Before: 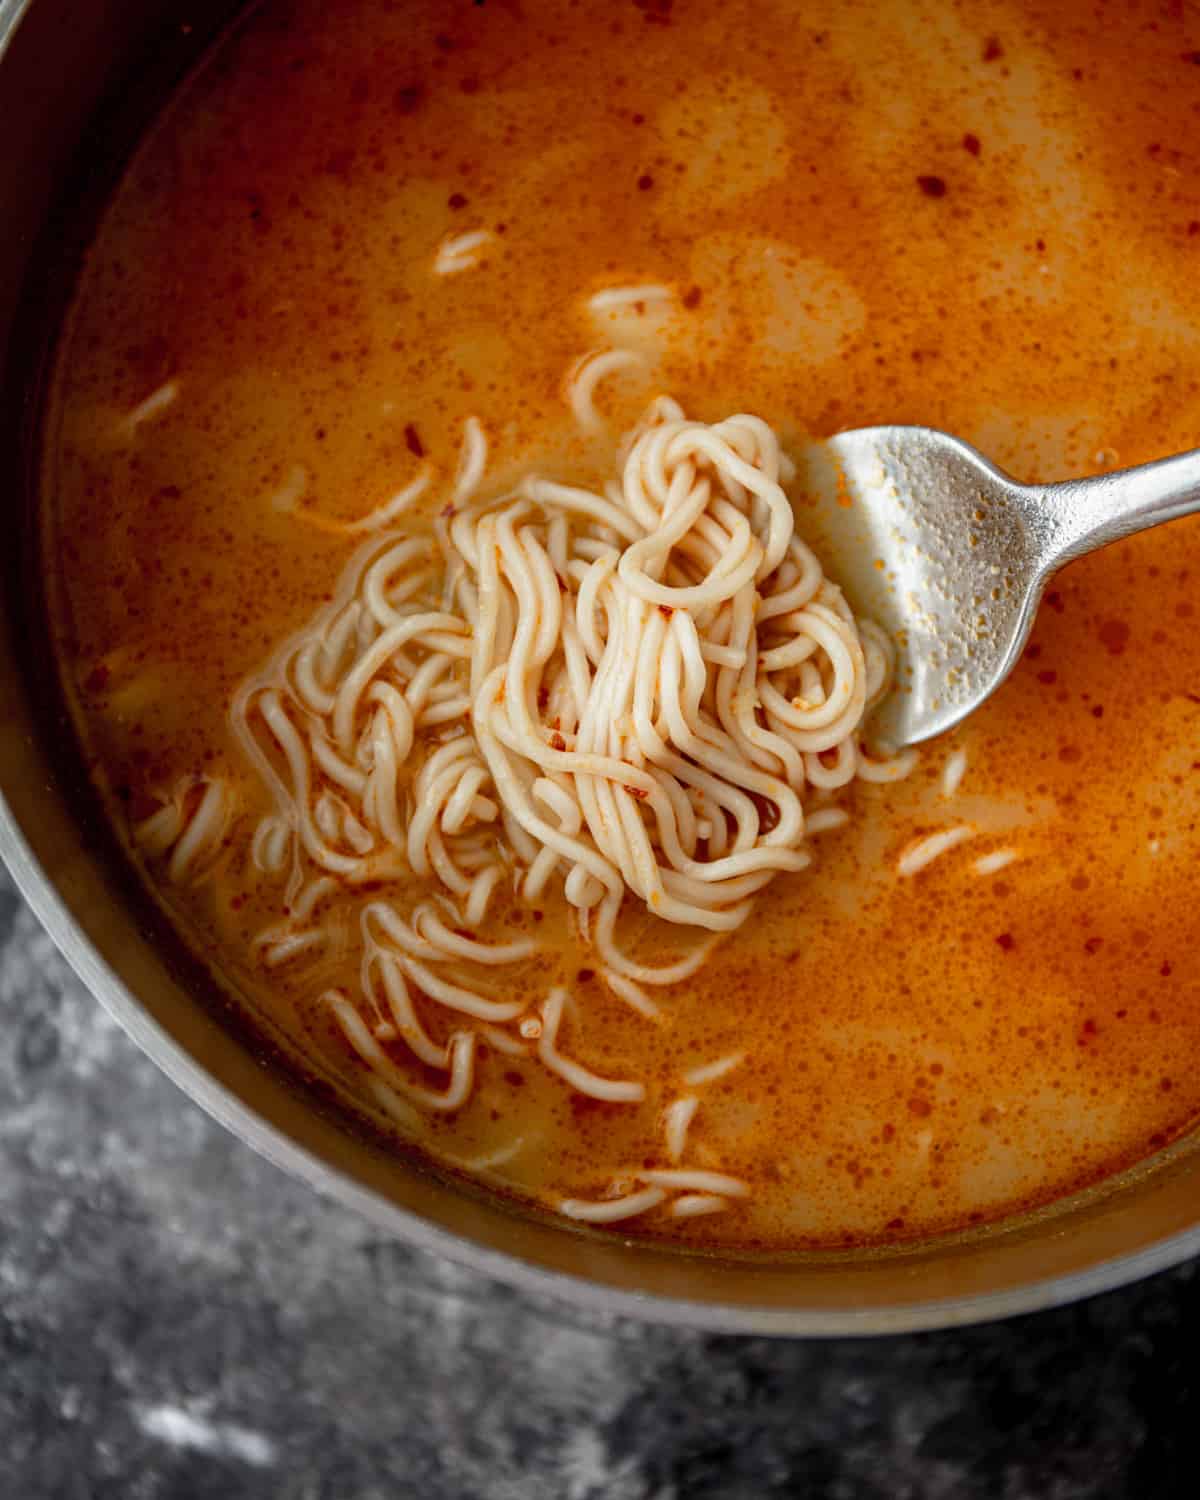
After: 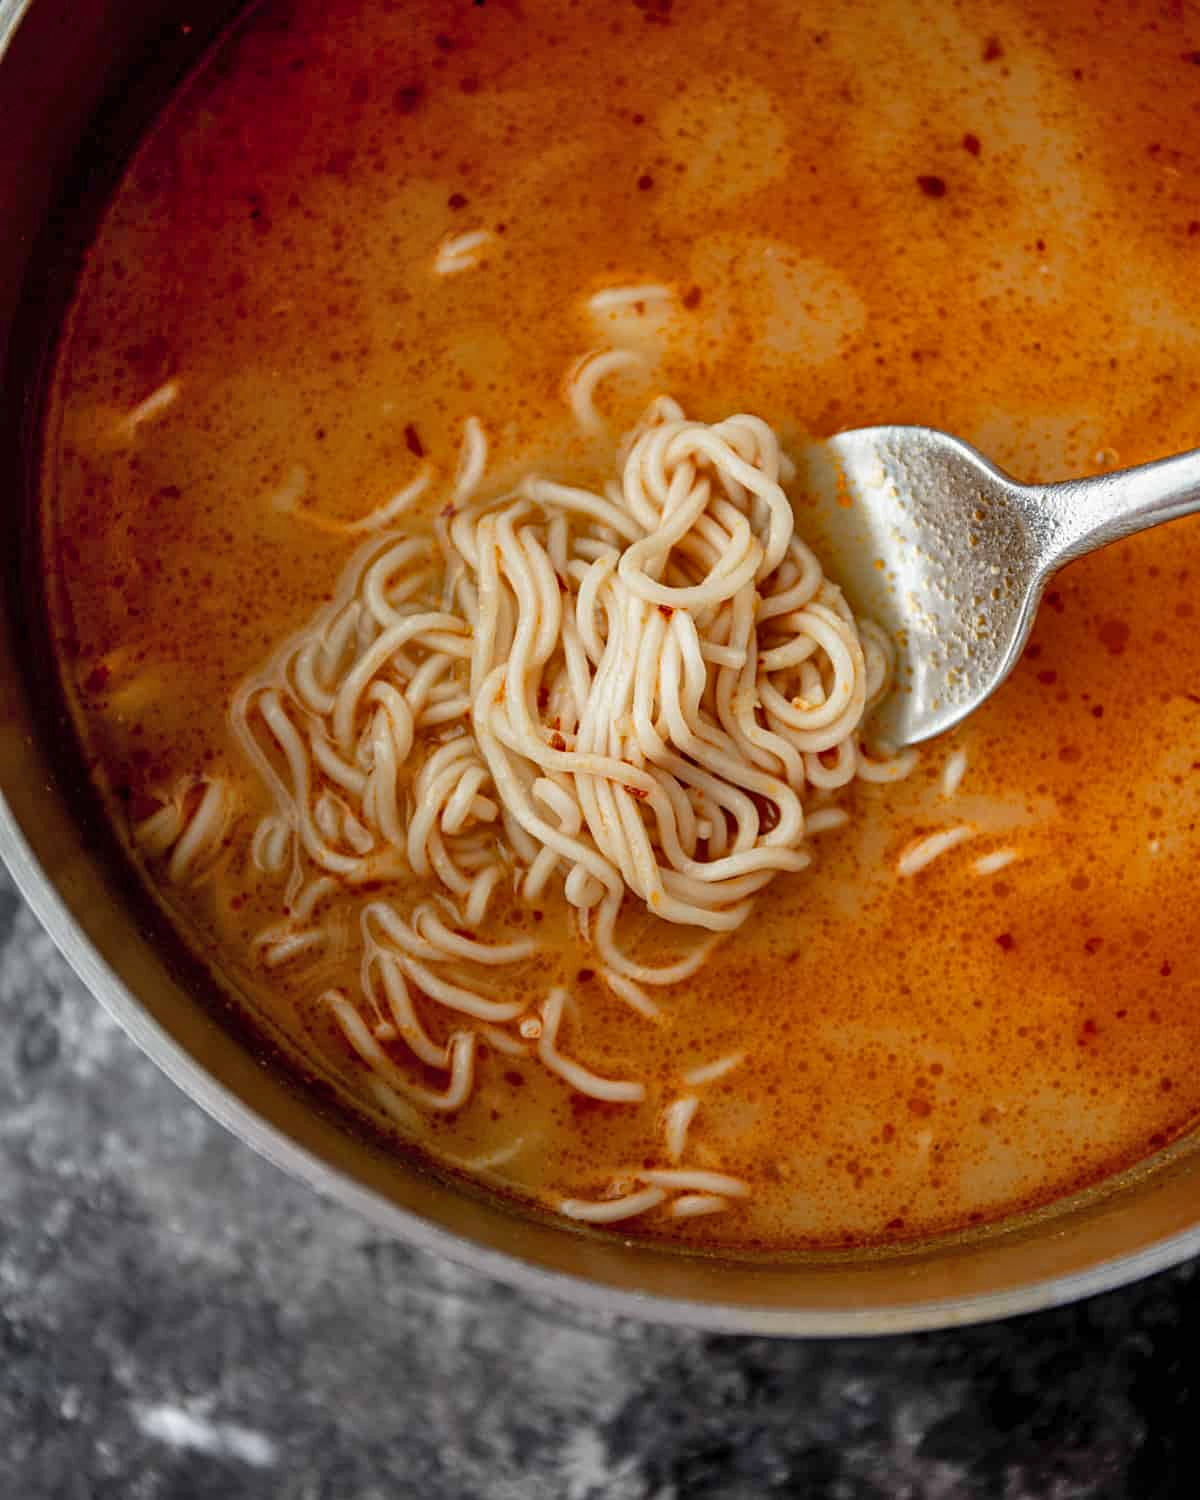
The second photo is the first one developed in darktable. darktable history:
shadows and highlights: highlights color adjustment 55.39%, low approximation 0.01, soften with gaussian
sharpen: amount 0.206
